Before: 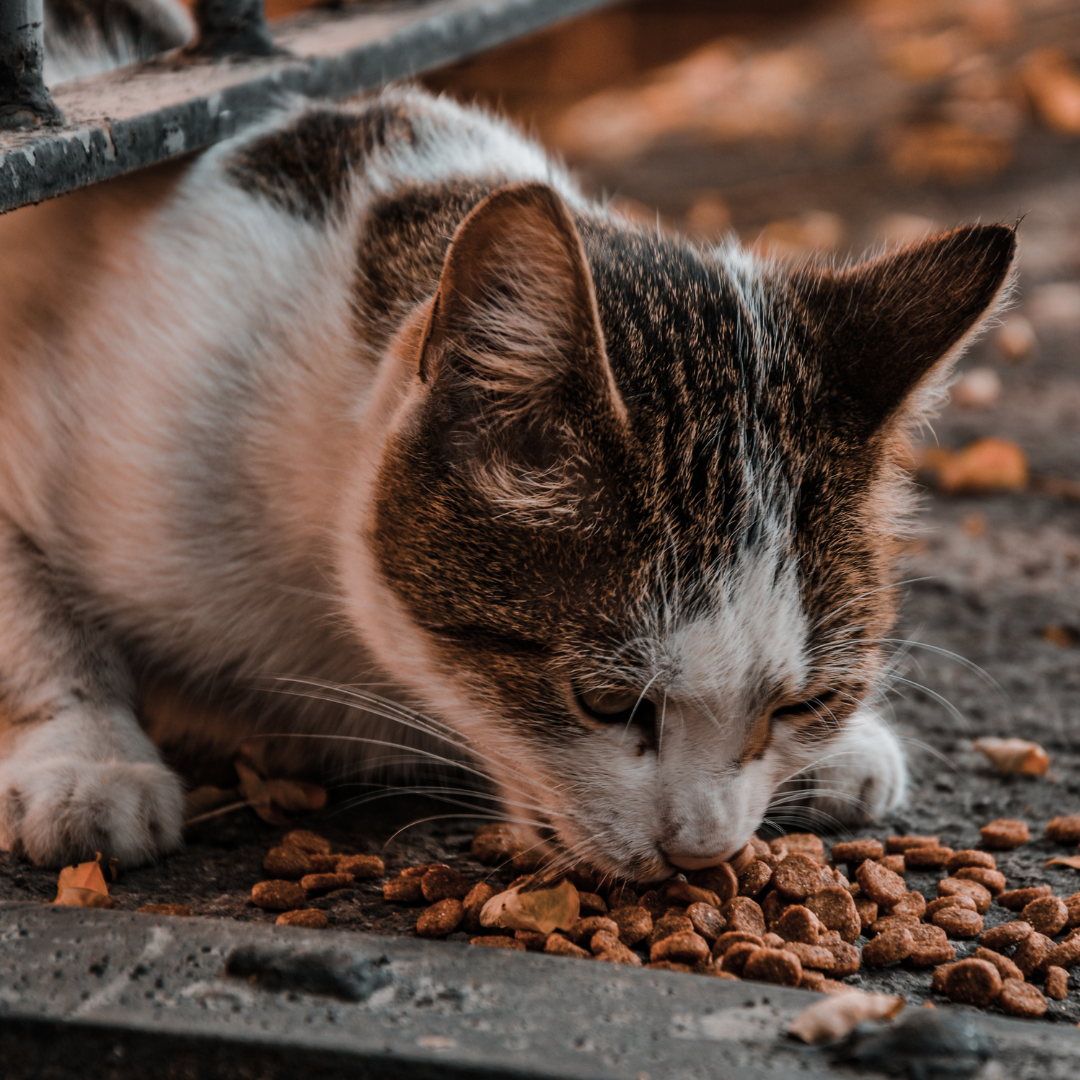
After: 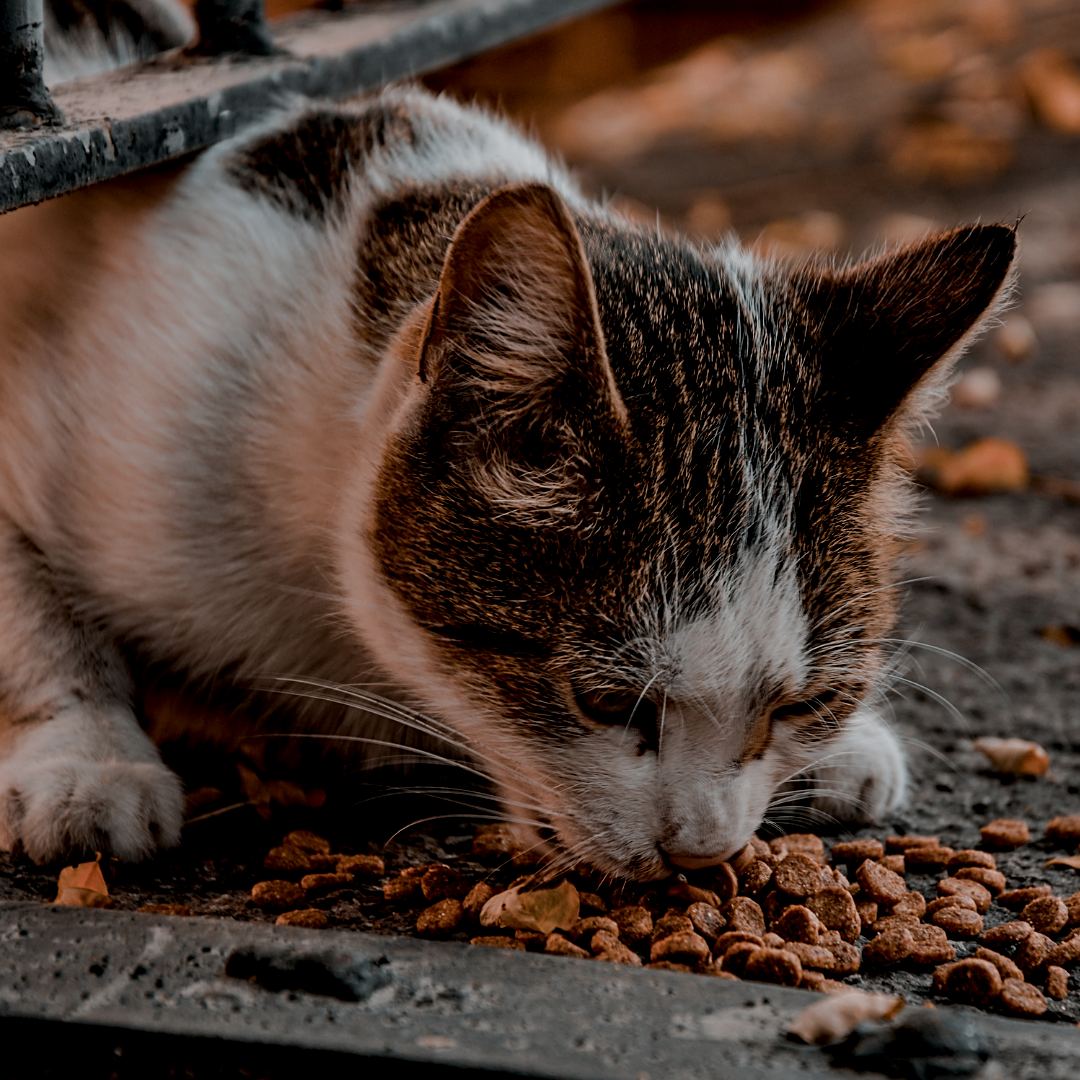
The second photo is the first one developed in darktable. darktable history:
sharpen: on, module defaults
exposure: black level correction 0.011, exposure -0.478 EV, compensate highlight preservation false
